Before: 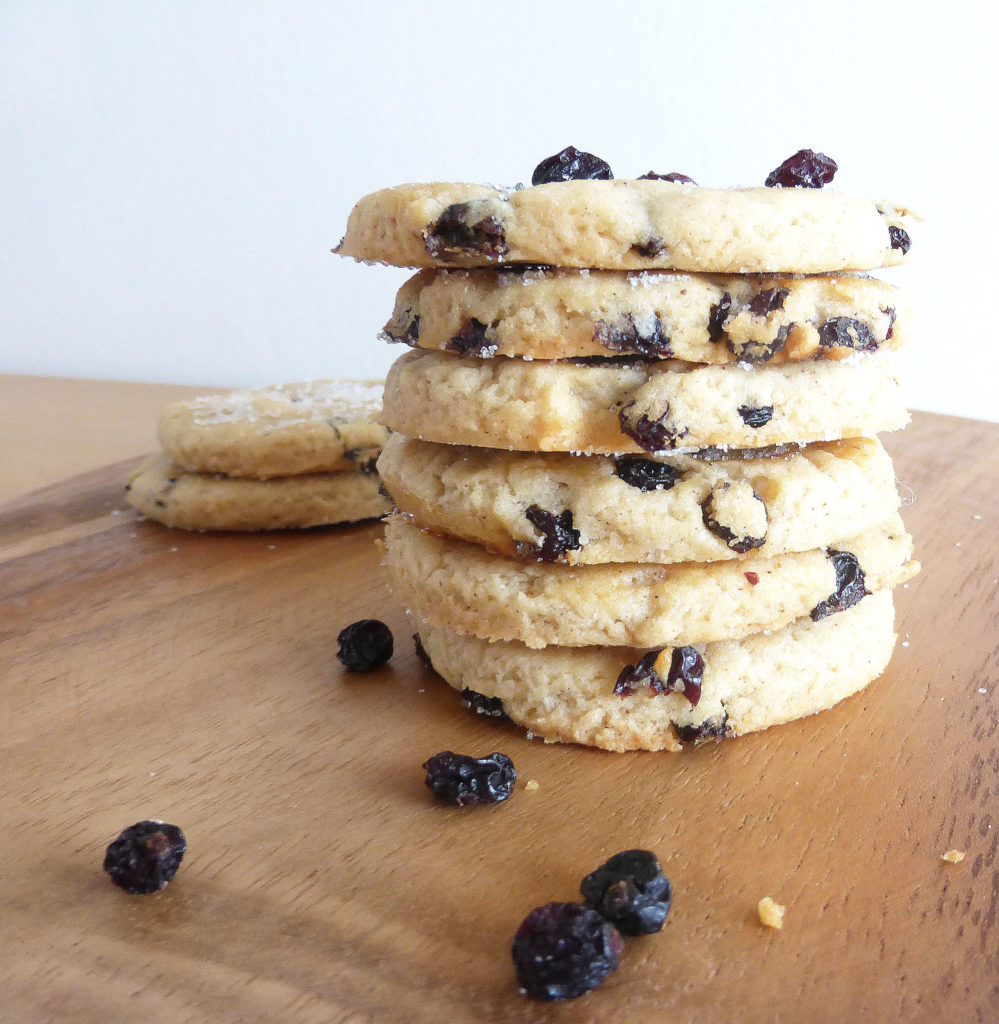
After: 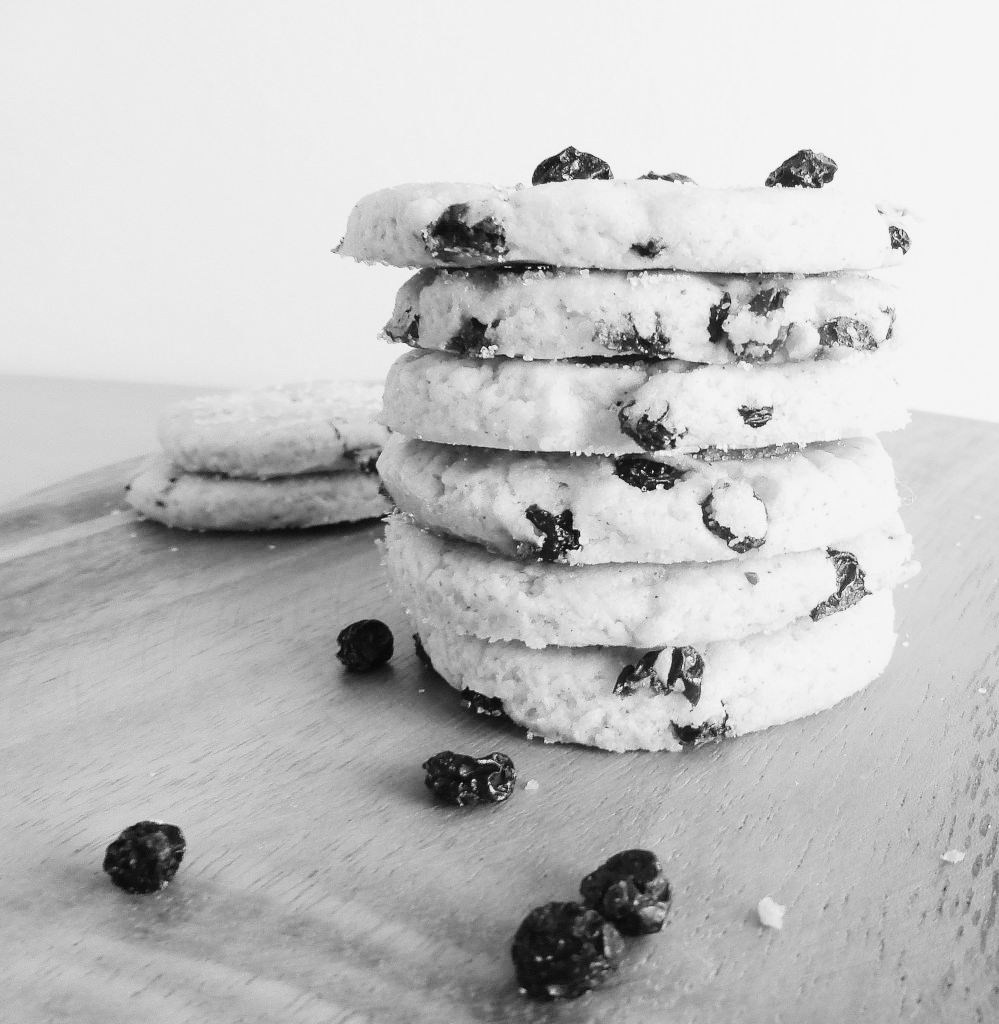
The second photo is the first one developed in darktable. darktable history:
color balance rgb: contrast -10%
monochrome: on, module defaults
rgb curve: curves: ch0 [(0, 0) (0.21, 0.15) (0.24, 0.21) (0.5, 0.75) (0.75, 0.96) (0.89, 0.99) (1, 1)]; ch1 [(0, 0.02) (0.21, 0.13) (0.25, 0.2) (0.5, 0.67) (0.75, 0.9) (0.89, 0.97) (1, 1)]; ch2 [(0, 0.02) (0.21, 0.13) (0.25, 0.2) (0.5, 0.67) (0.75, 0.9) (0.89, 0.97) (1, 1)], compensate middle gray true | blend: blend mode normal, opacity 50%; mask: uniform (no mask)
